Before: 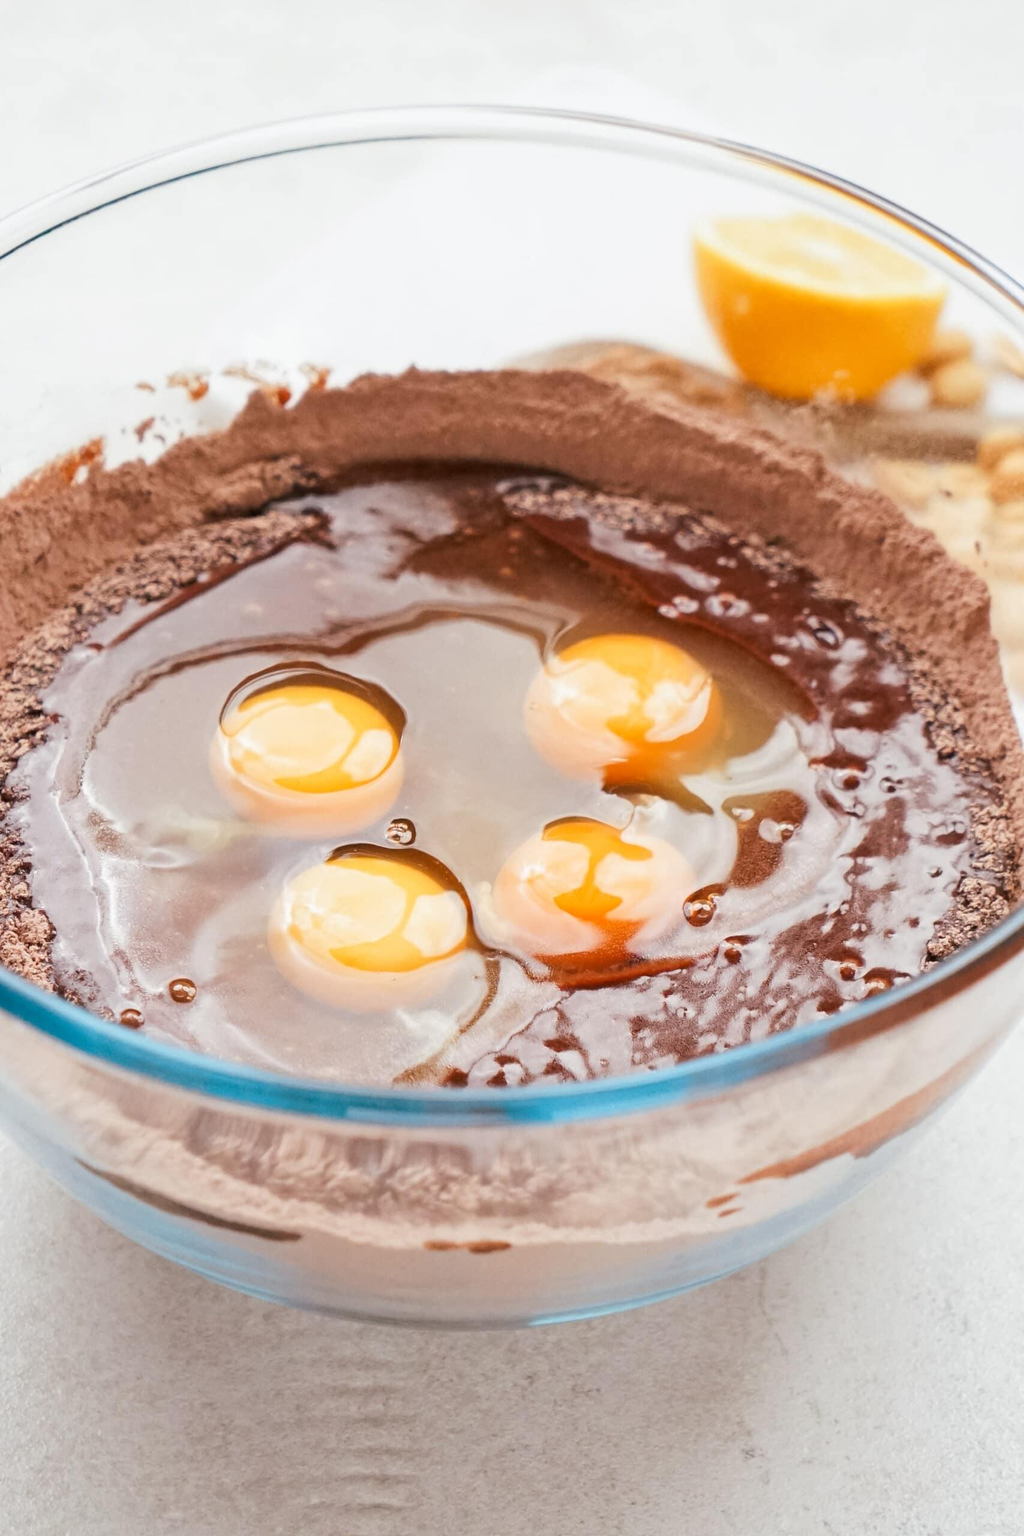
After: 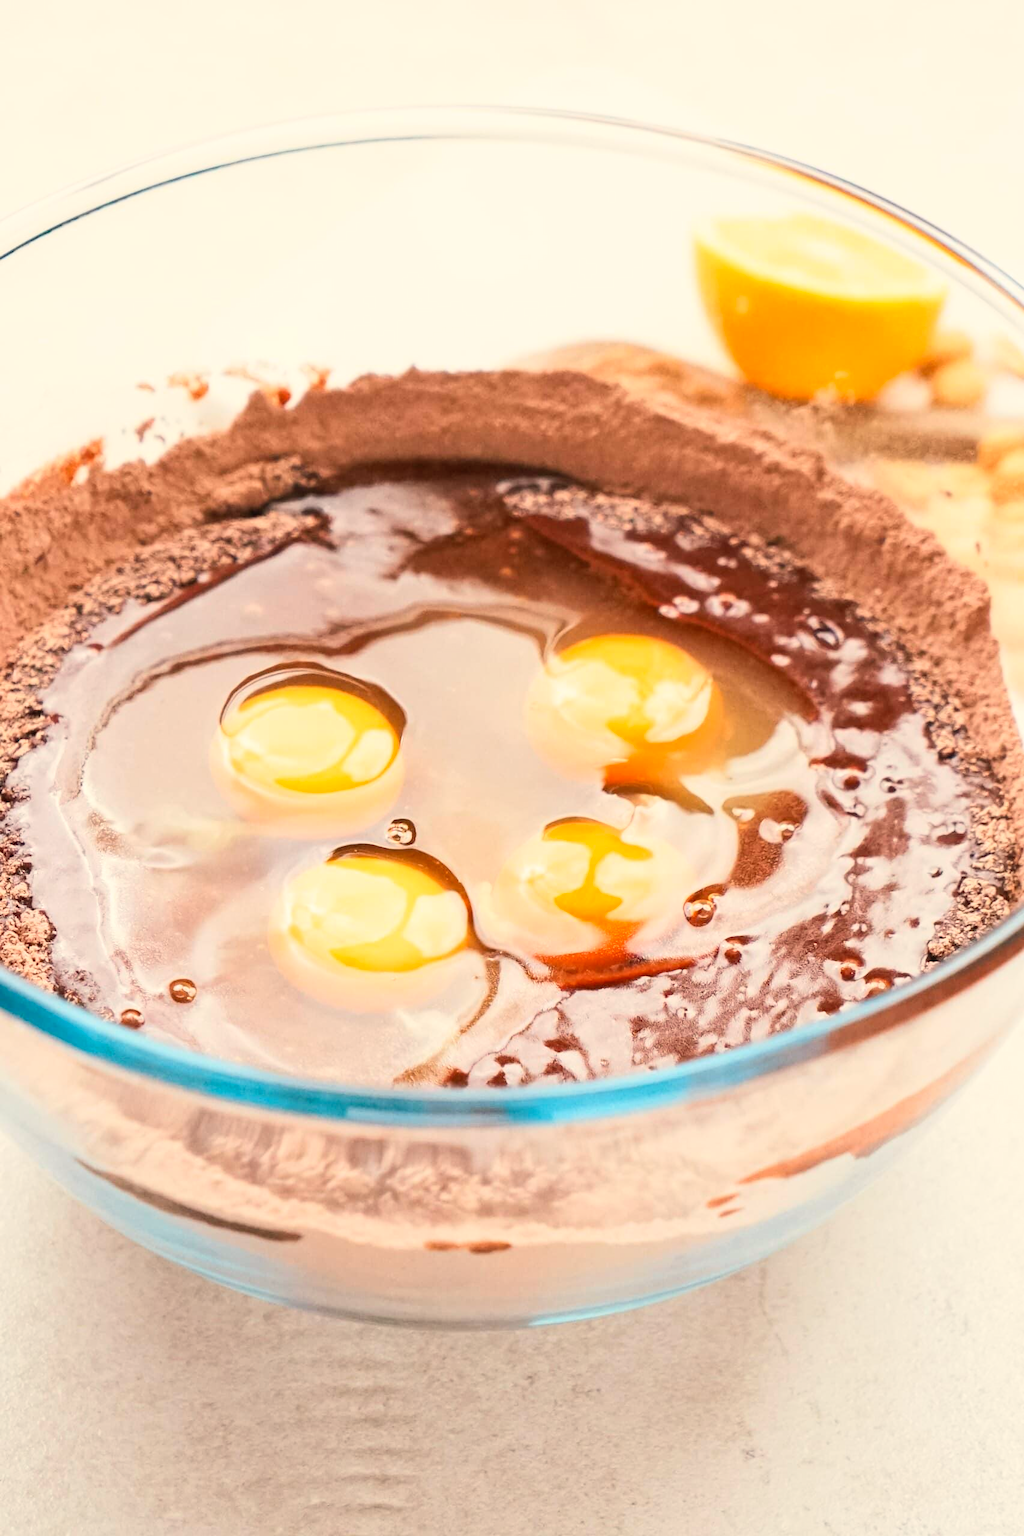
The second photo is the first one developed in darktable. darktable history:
contrast brightness saturation: contrast 0.2, brightness 0.16, saturation 0.22
white balance: red 1.045, blue 0.932
